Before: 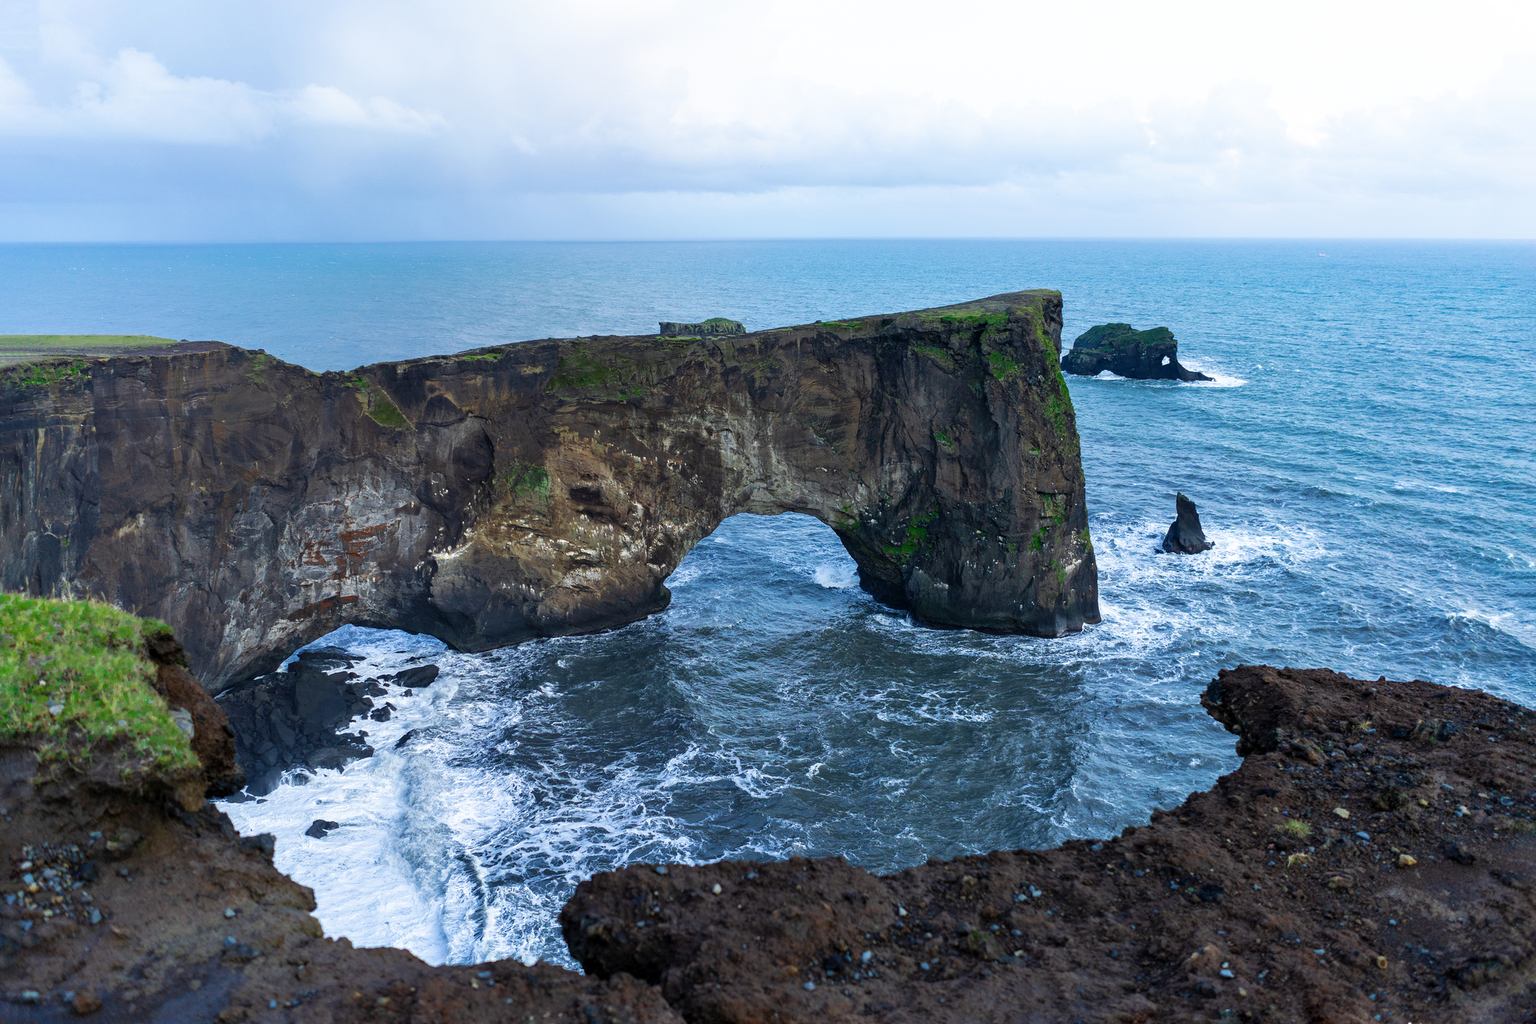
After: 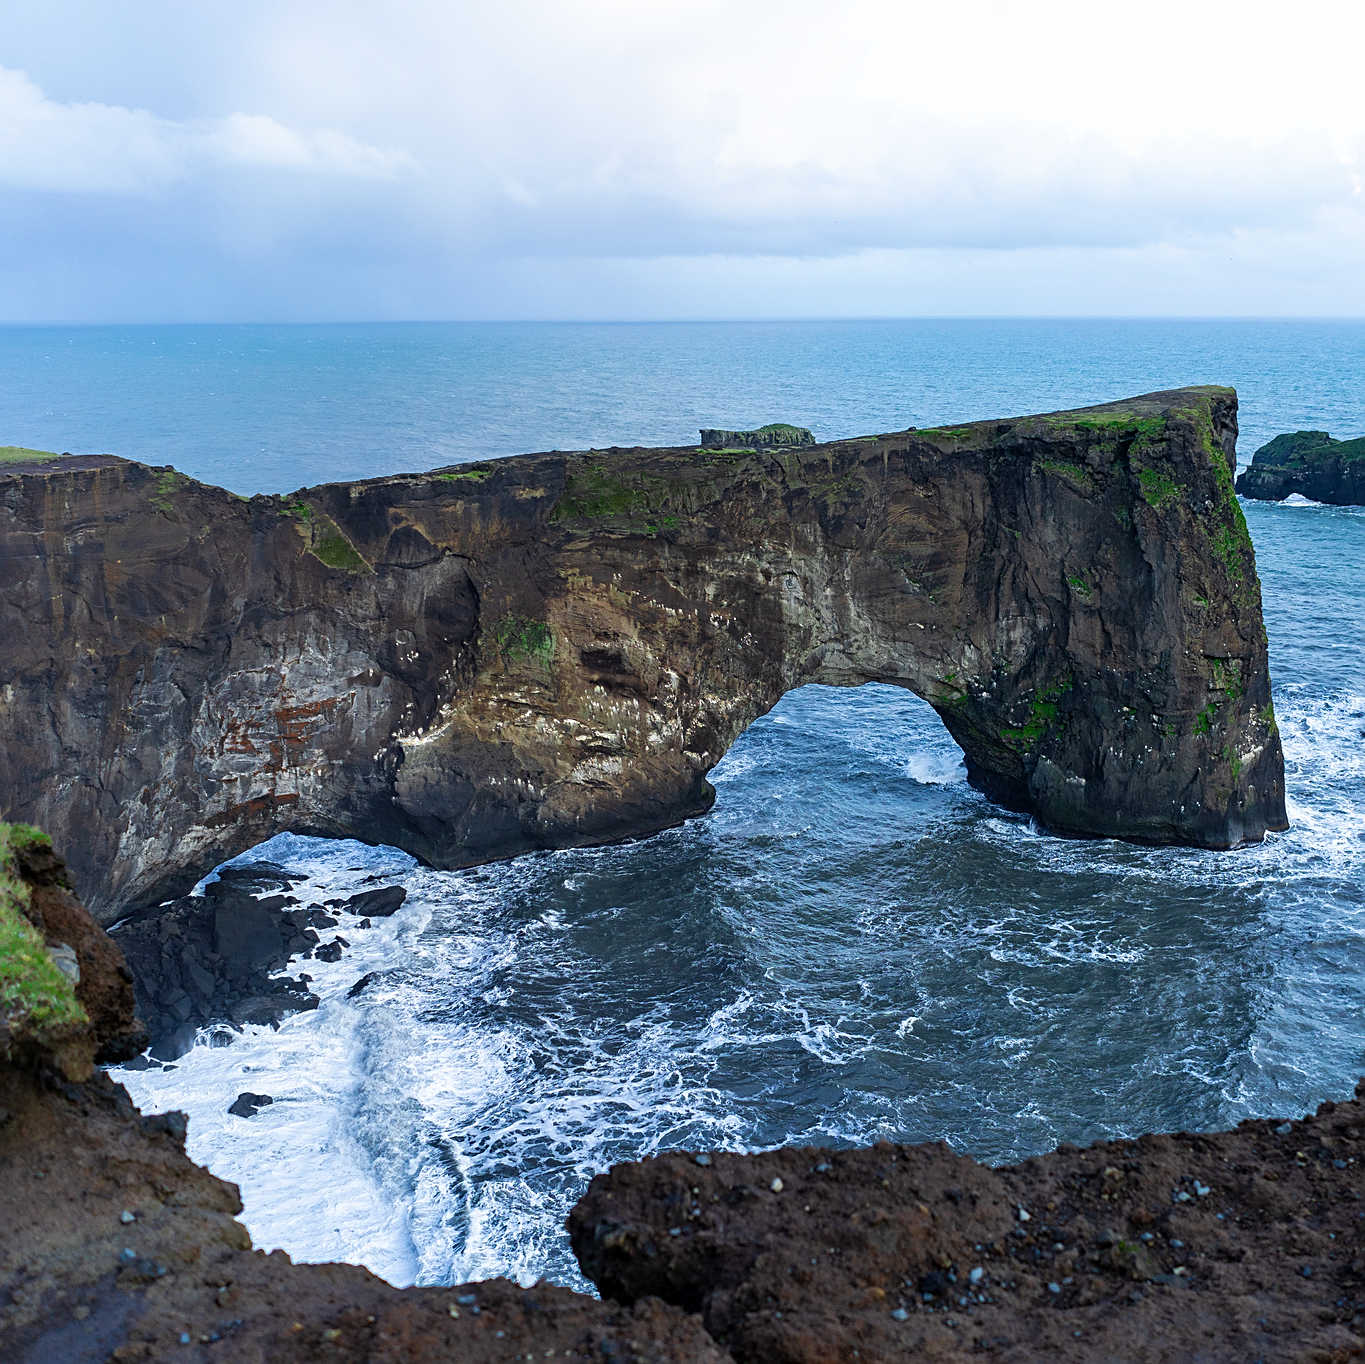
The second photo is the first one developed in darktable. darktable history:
sharpen: on, module defaults
crop and rotate: left 8.786%, right 24.548%
